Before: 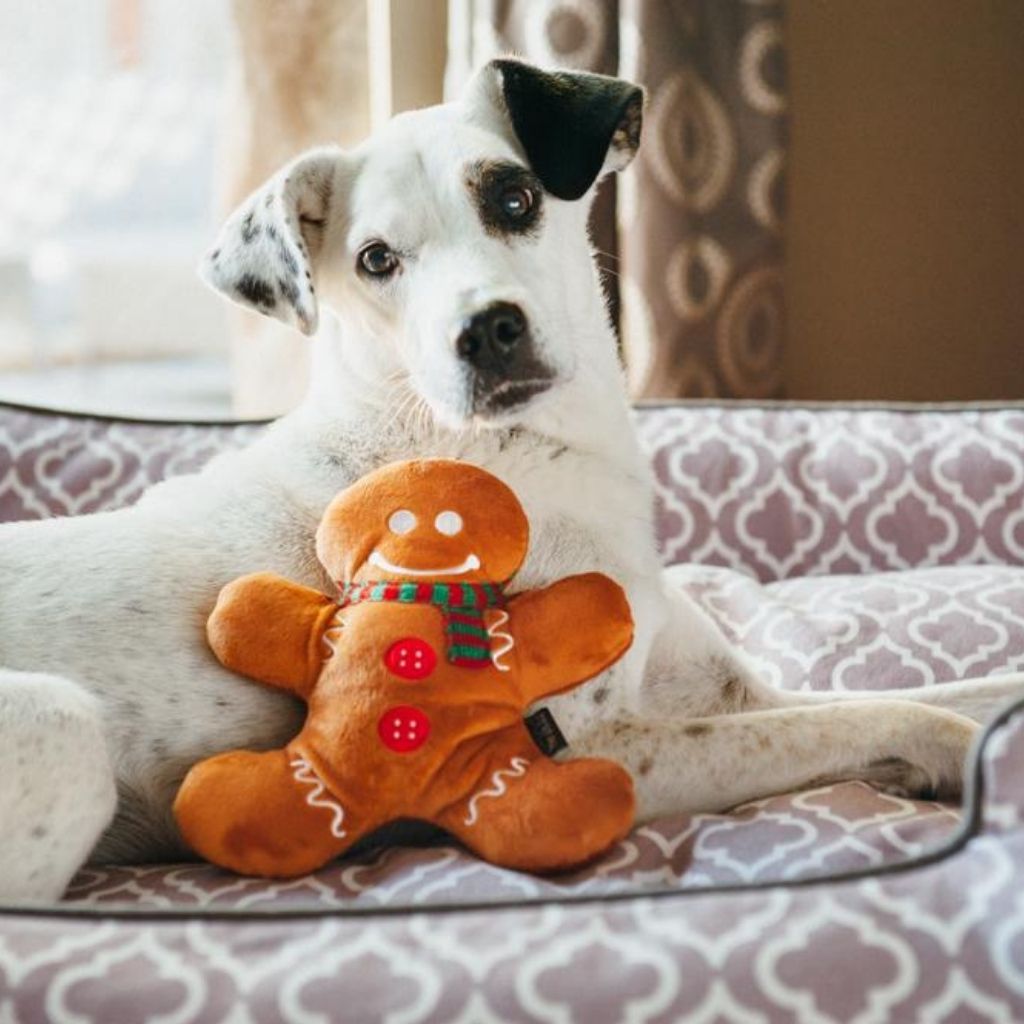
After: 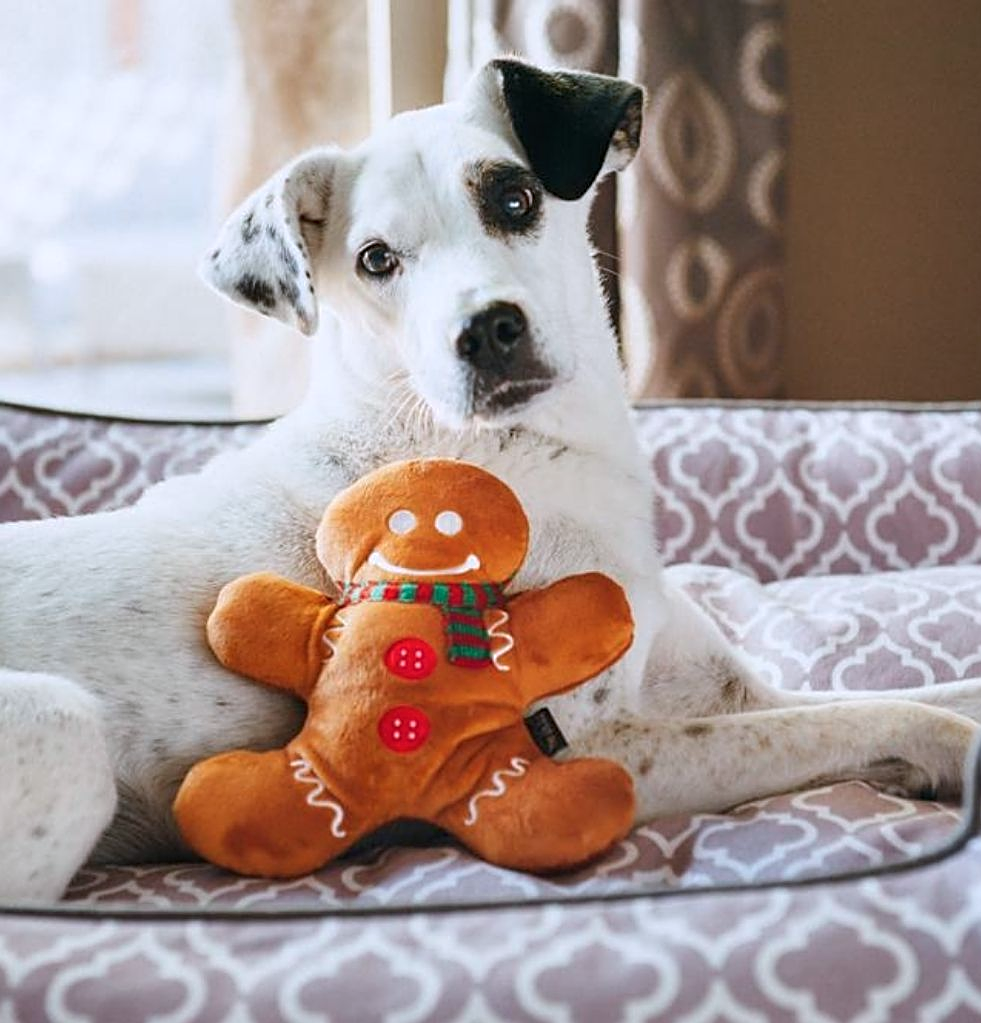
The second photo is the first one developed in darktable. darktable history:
color calibration: illuminant as shot in camera, x 0.358, y 0.373, temperature 4628.91 K
crop: right 4.126%, bottom 0.031%
sharpen: amount 0.575
